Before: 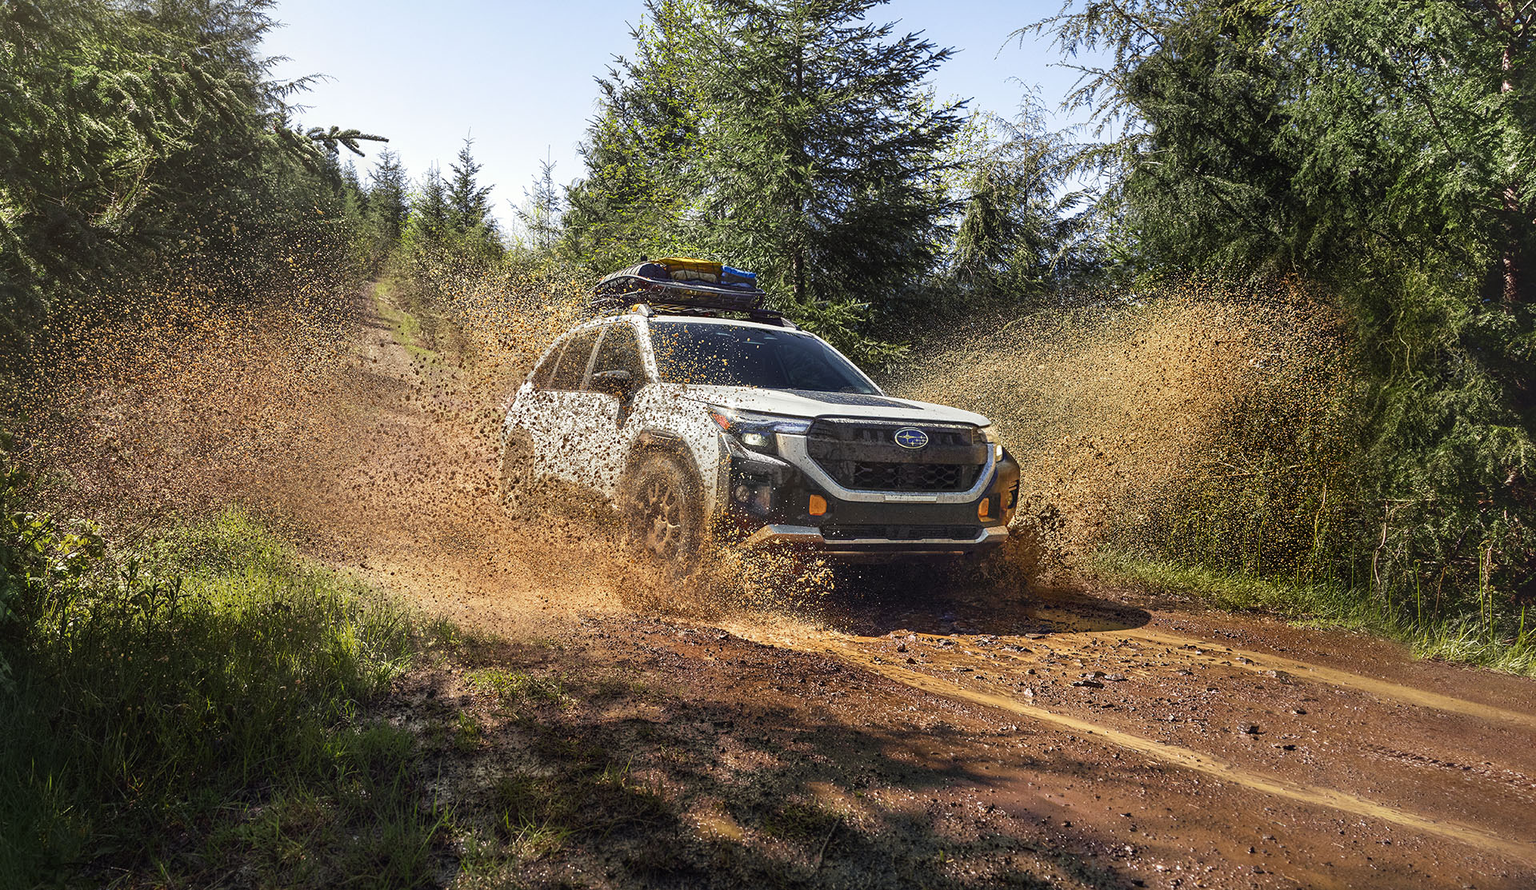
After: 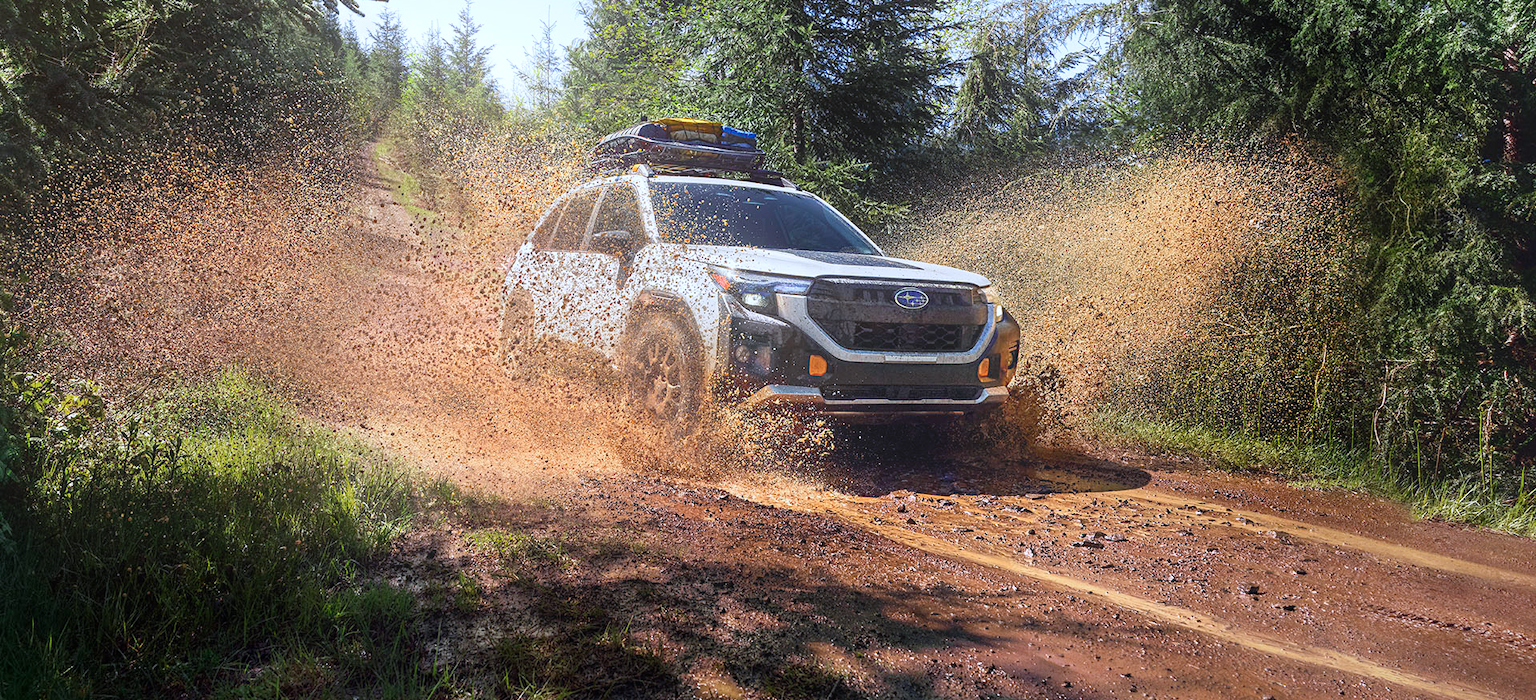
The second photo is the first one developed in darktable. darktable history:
crop and rotate: top 15.774%, bottom 5.506%
color calibration: illuminant as shot in camera, x 0.37, y 0.382, temperature 4313.32 K
bloom: on, module defaults
